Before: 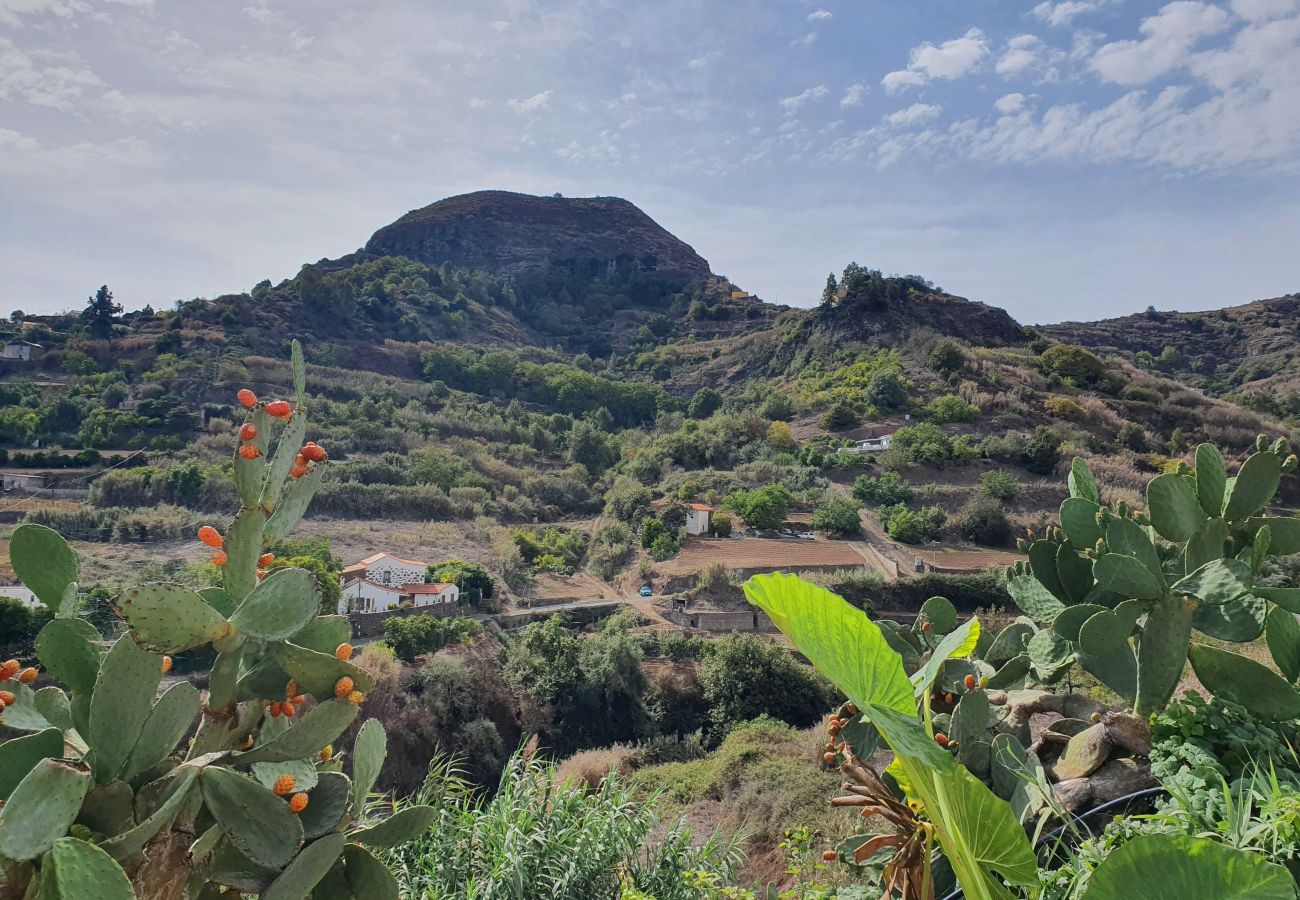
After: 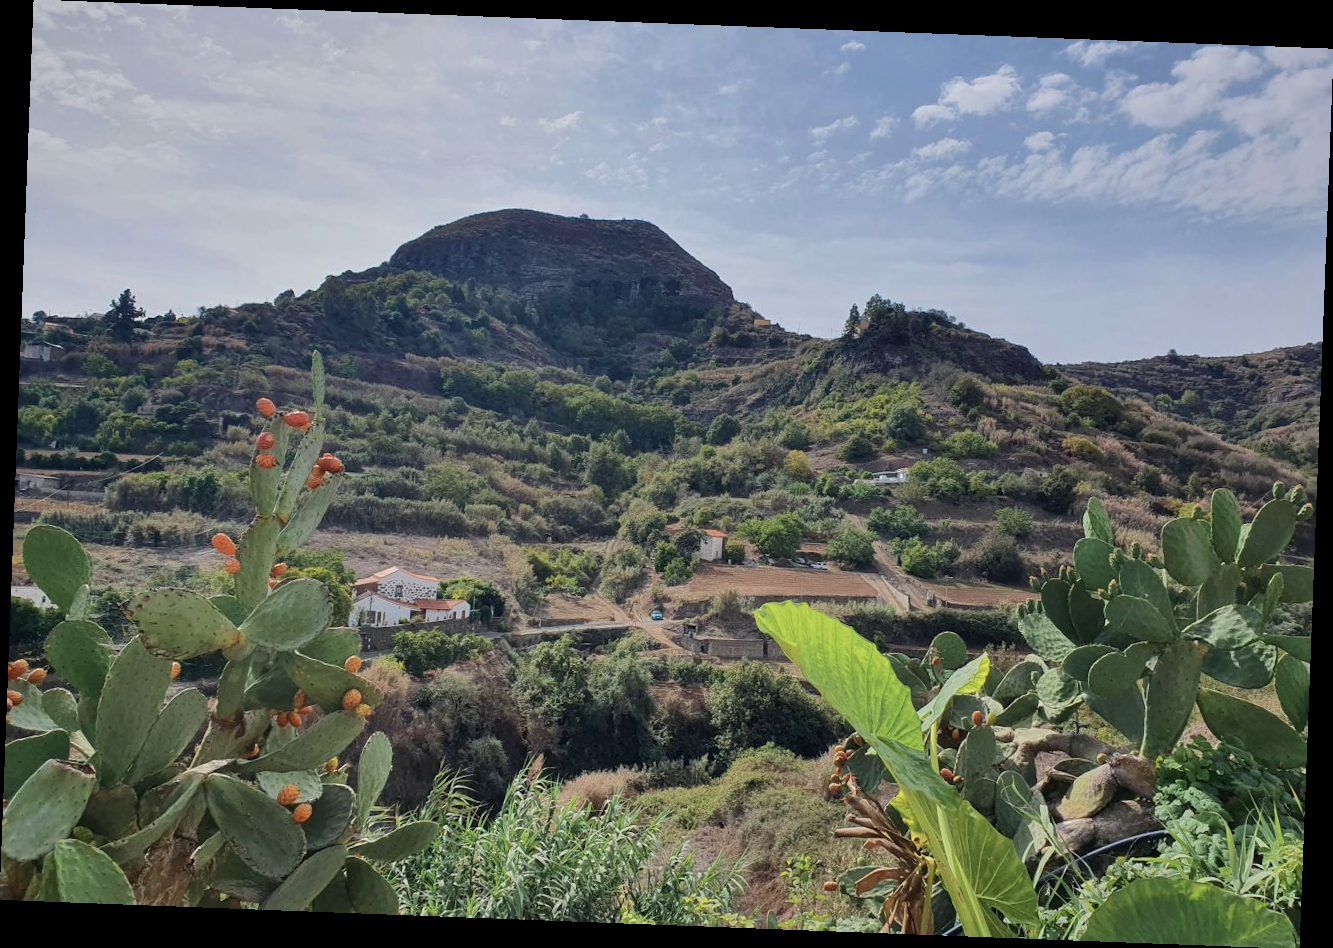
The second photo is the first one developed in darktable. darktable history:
velvia: on, module defaults
contrast brightness saturation: contrast 0.06, brightness -0.01, saturation -0.23
rotate and perspective: rotation 2.17°, automatic cropping off
white balance: emerald 1
